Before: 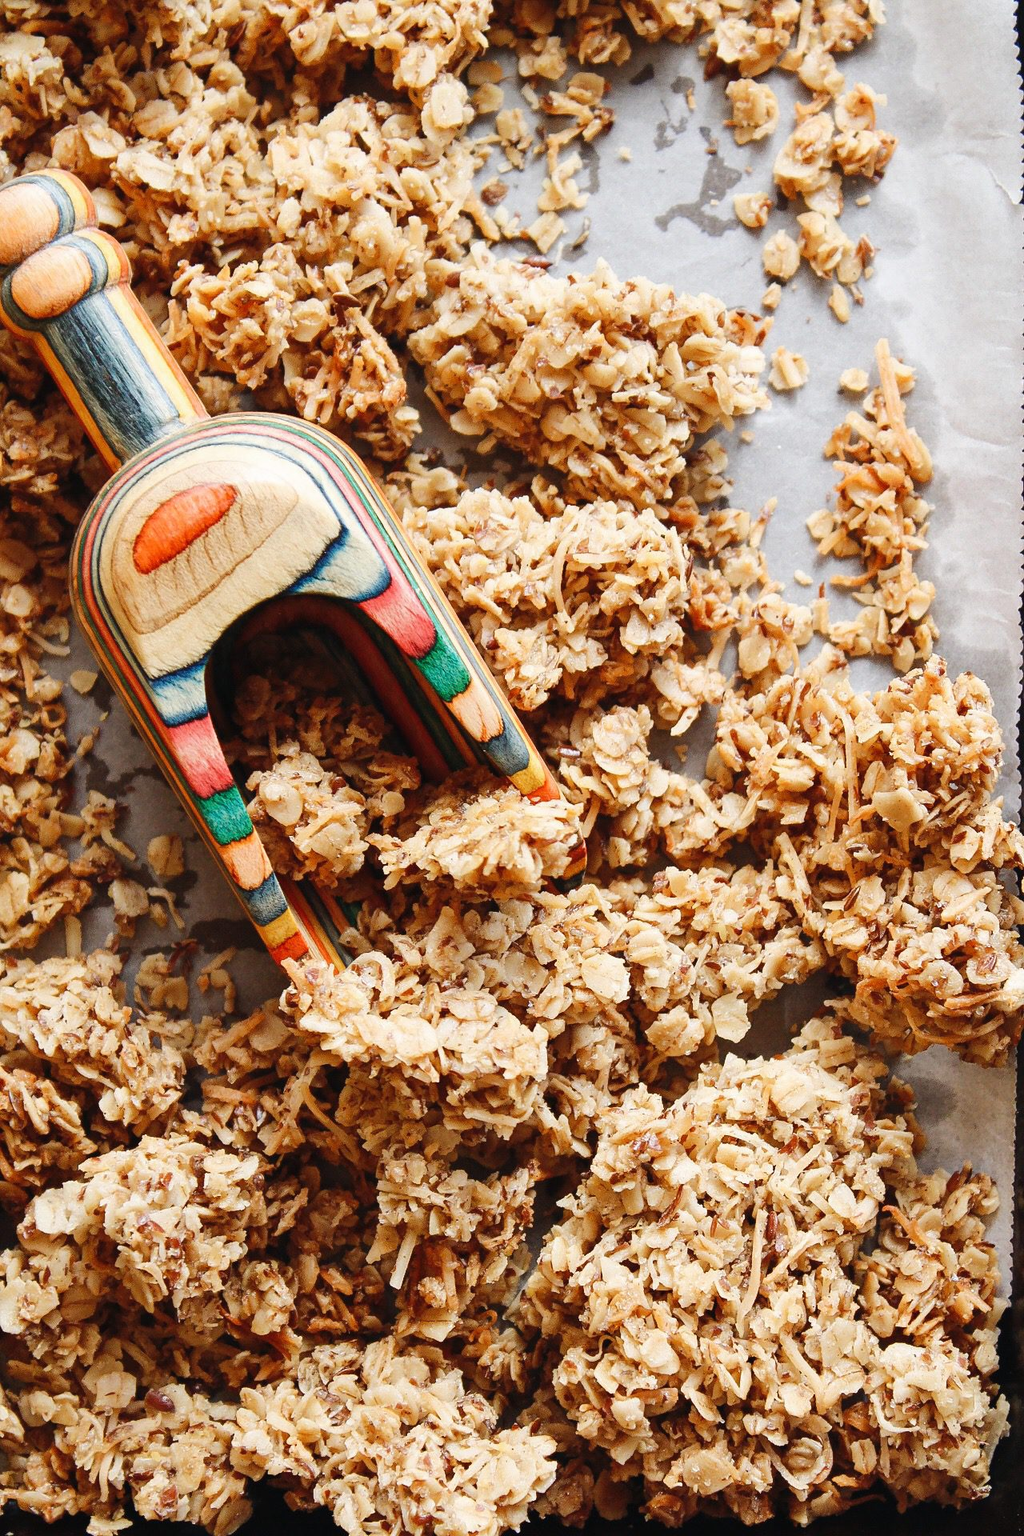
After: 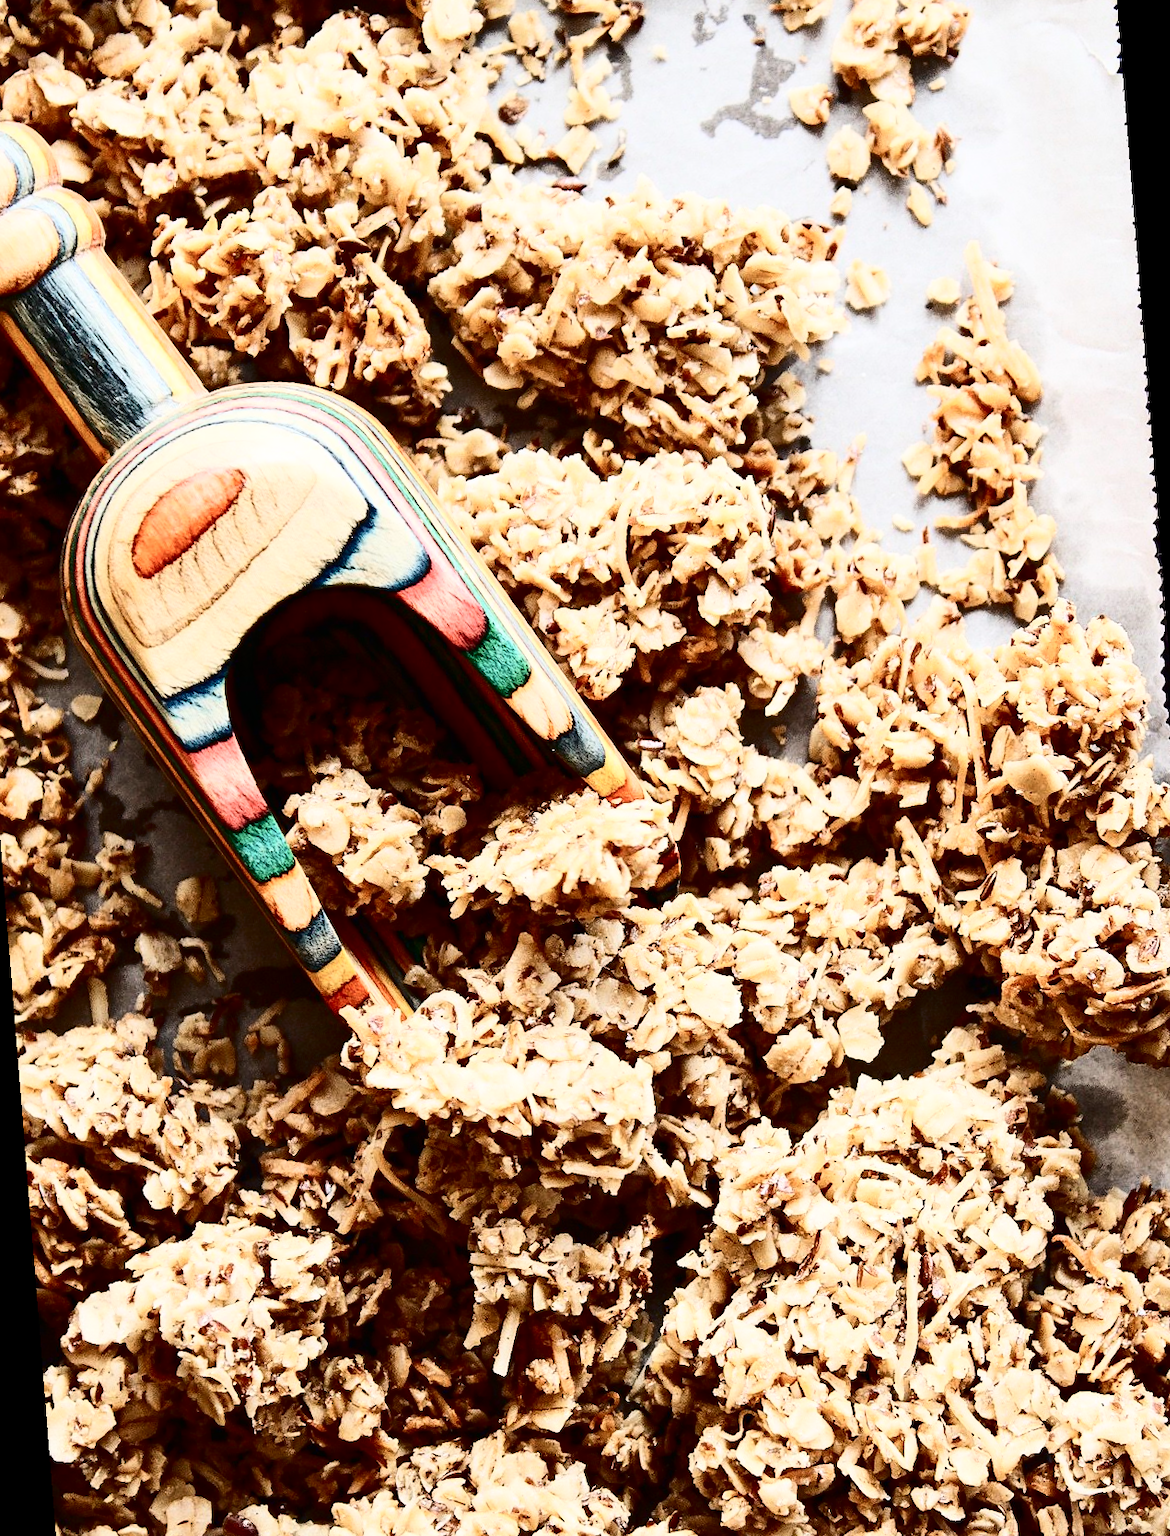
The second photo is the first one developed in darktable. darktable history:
rotate and perspective: rotation -4.57°, crop left 0.054, crop right 0.944, crop top 0.087, crop bottom 0.914
contrast brightness saturation: contrast 0.5, saturation -0.1
